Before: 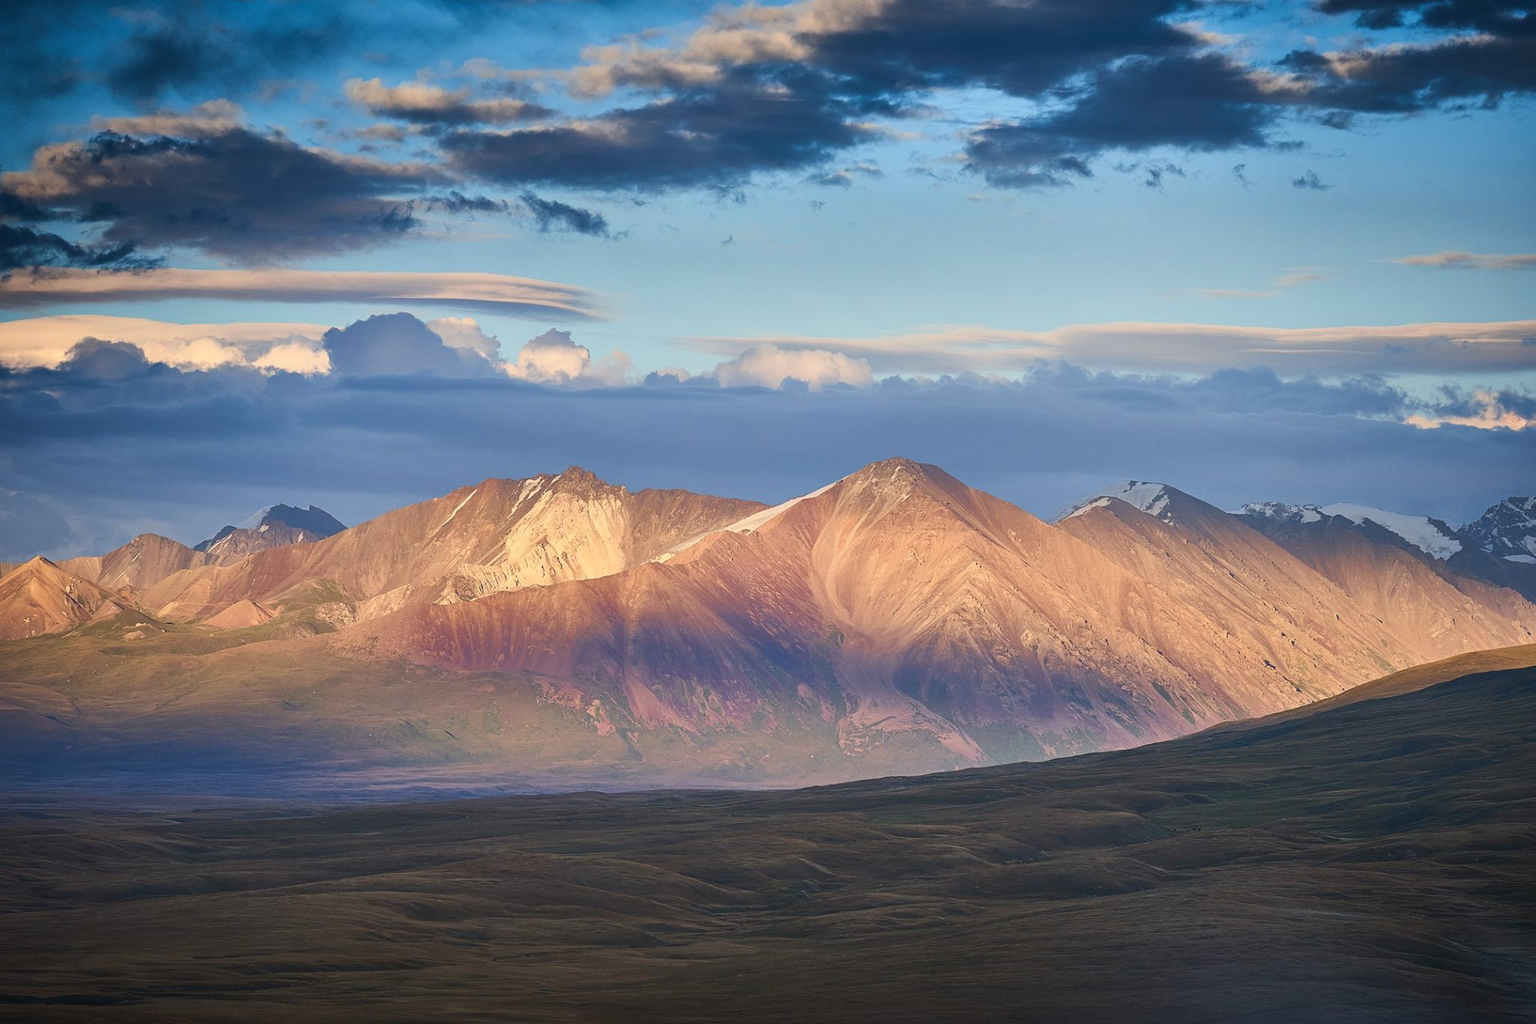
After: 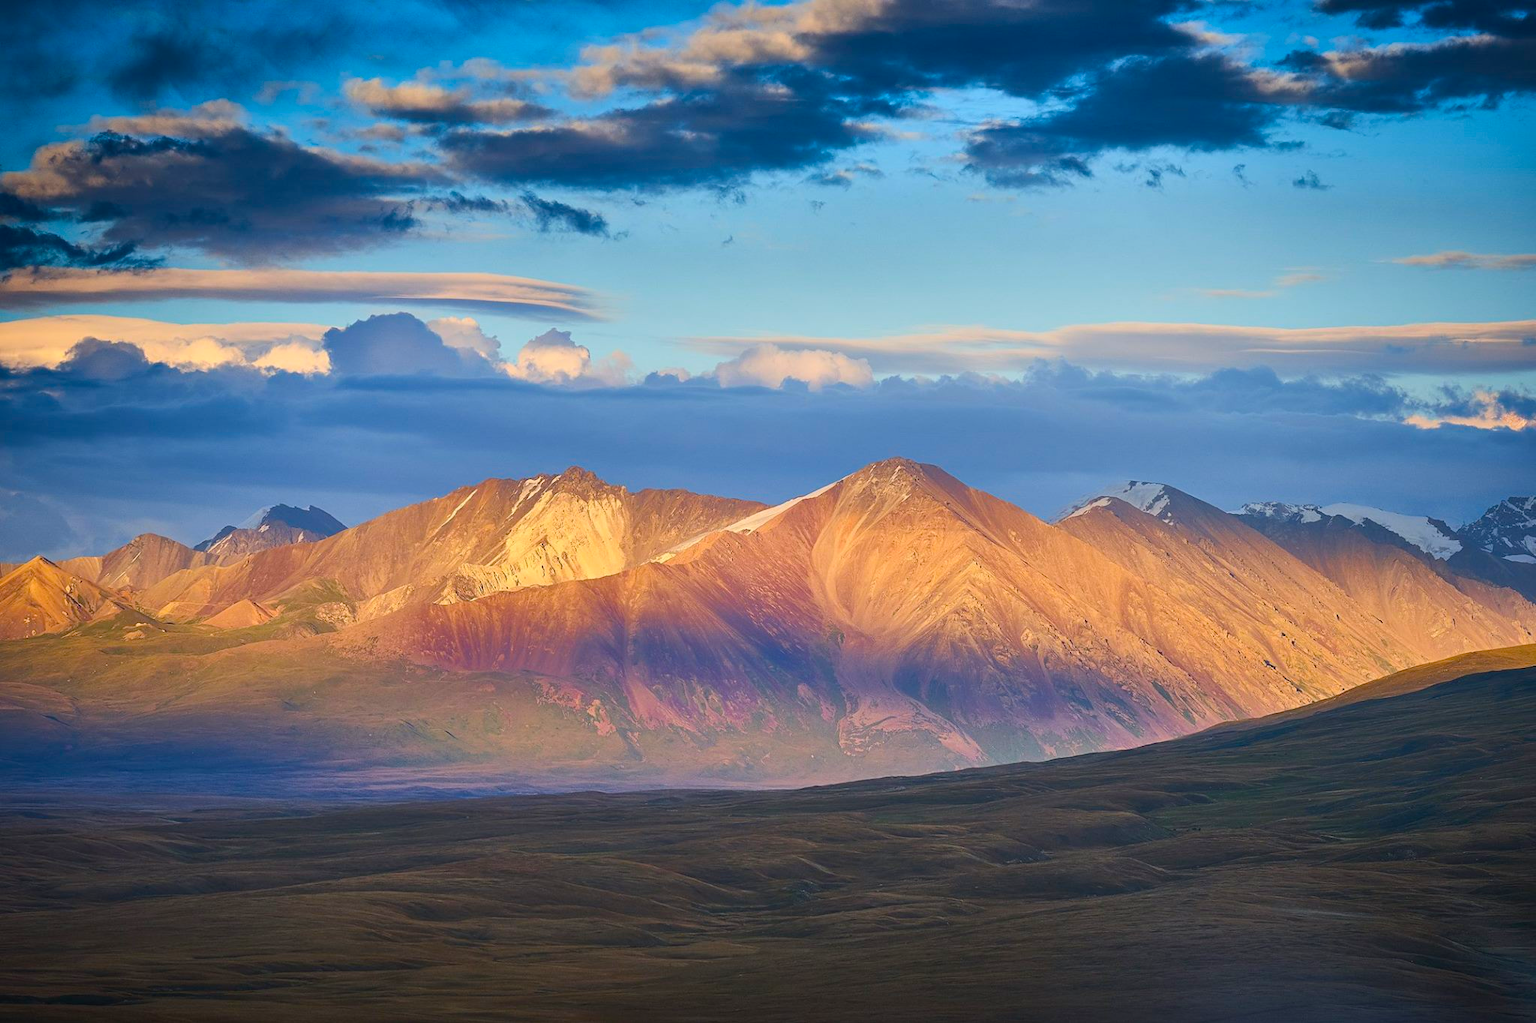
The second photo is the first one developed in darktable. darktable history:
color balance rgb: perceptual saturation grading › global saturation 40%, global vibrance 15%
white balance: emerald 1
